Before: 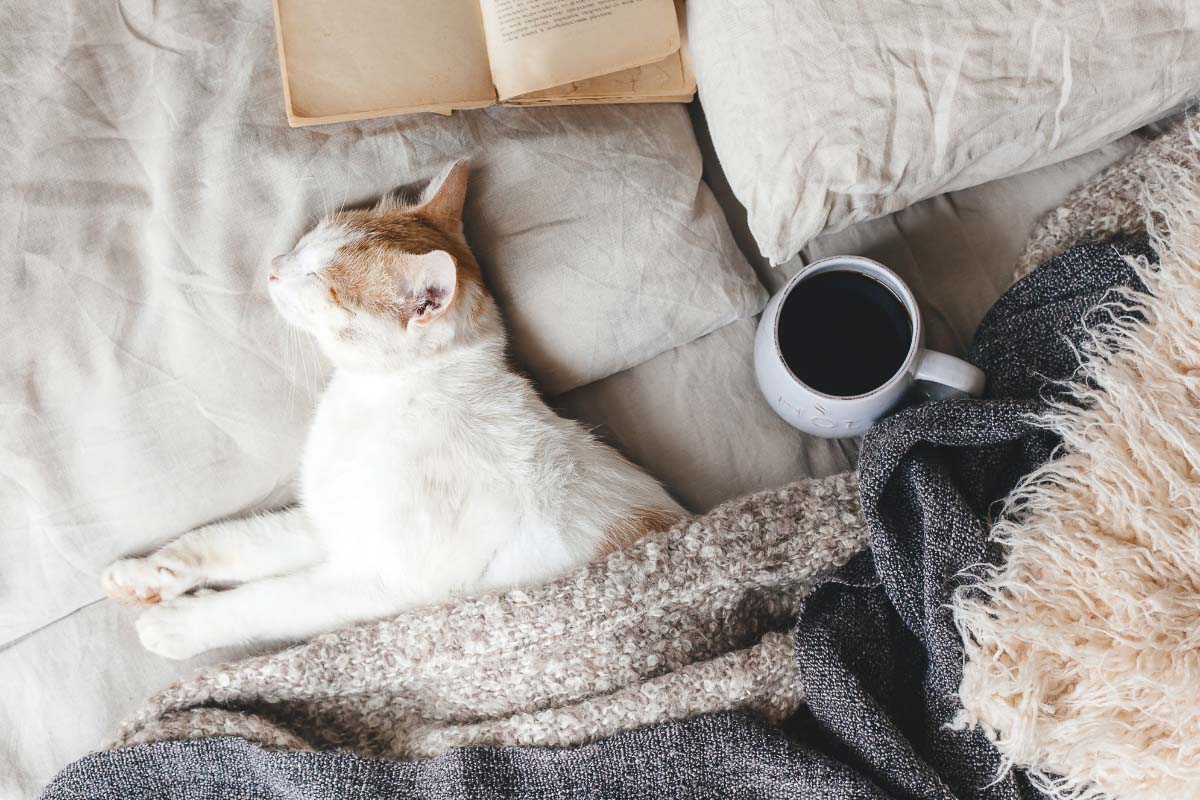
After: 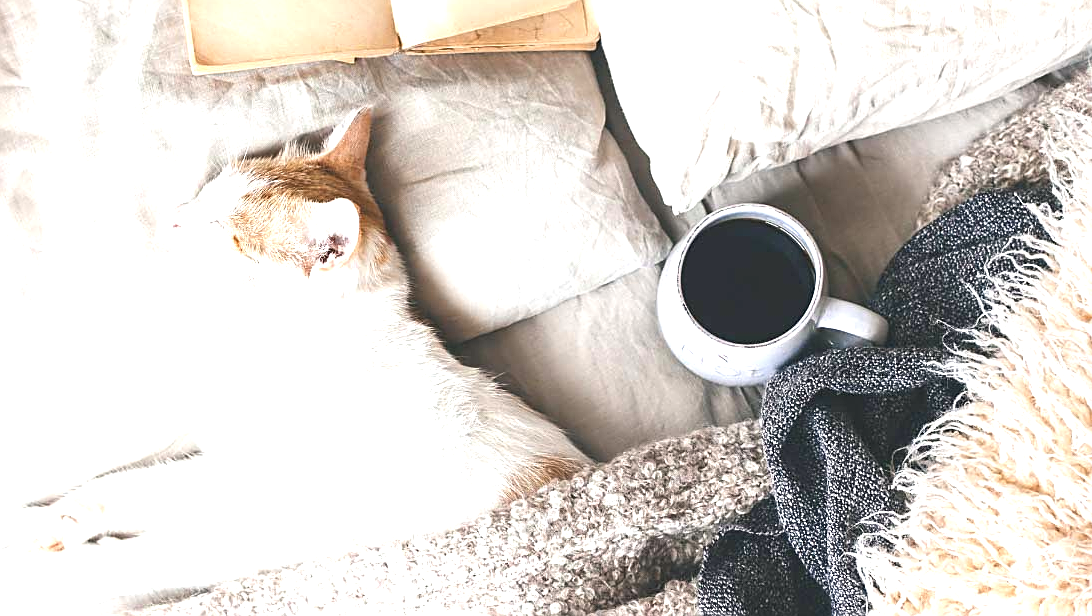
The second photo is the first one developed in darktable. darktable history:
exposure: black level correction 0, exposure 1.1 EV, compensate exposure bias true, compensate highlight preservation false
color balance: mode lift, gamma, gain (sRGB), lift [1, 1, 1.022, 1.026]
sharpen: on, module defaults
crop: left 8.155%, top 6.611%, bottom 15.385%
